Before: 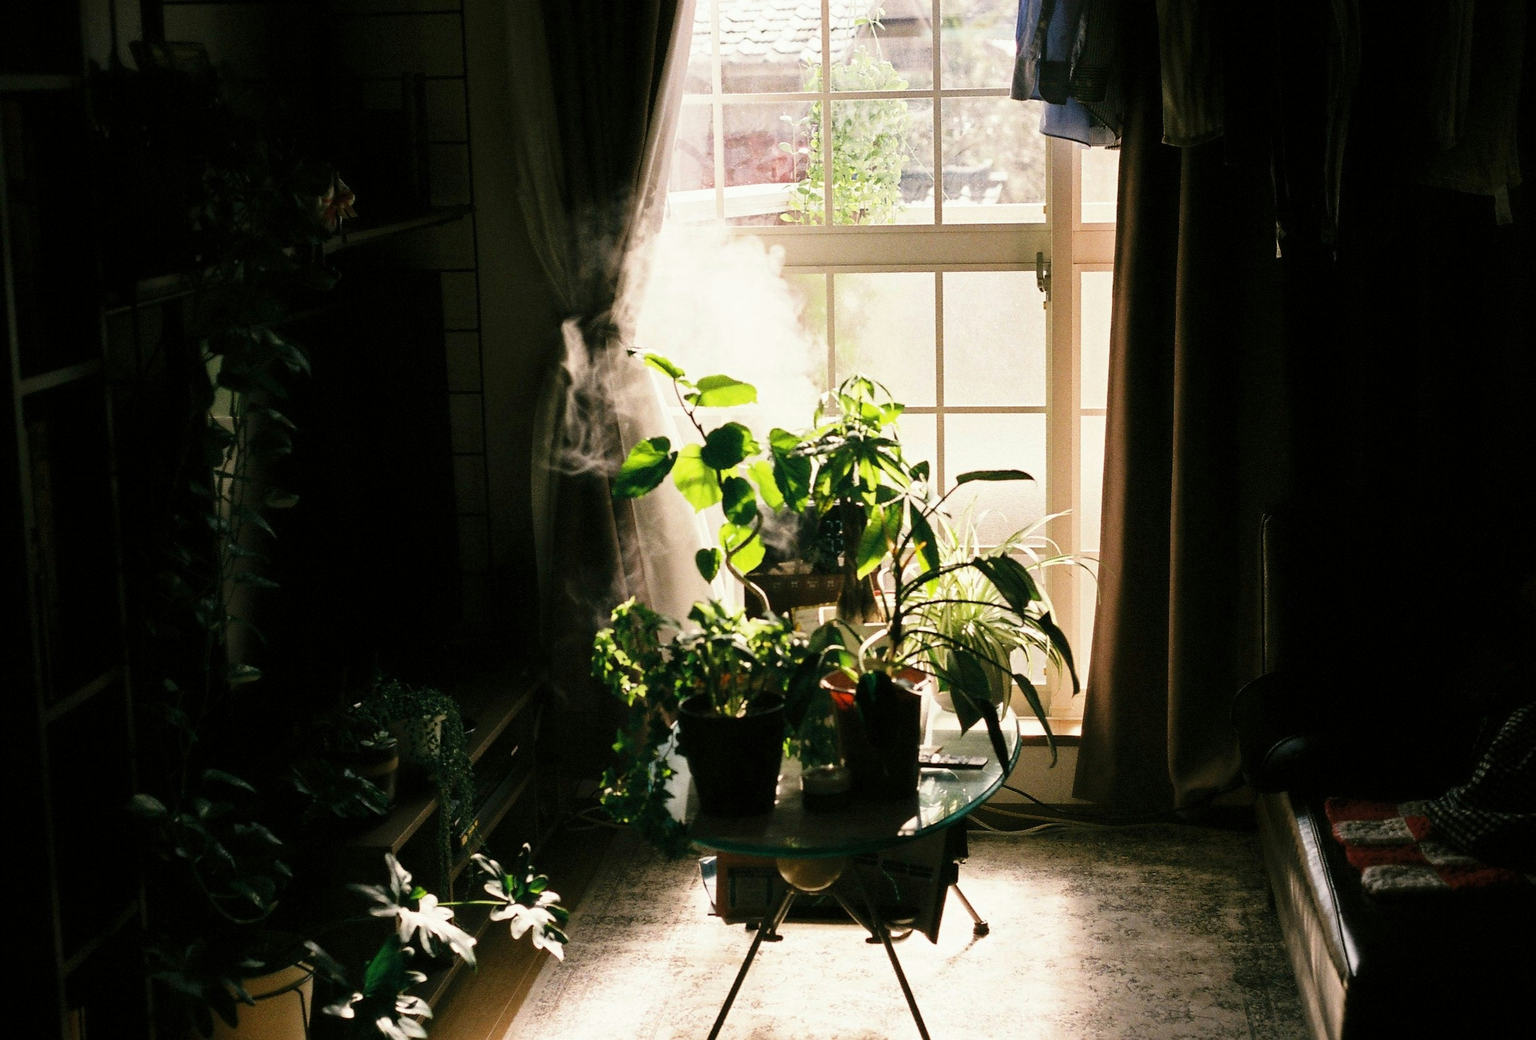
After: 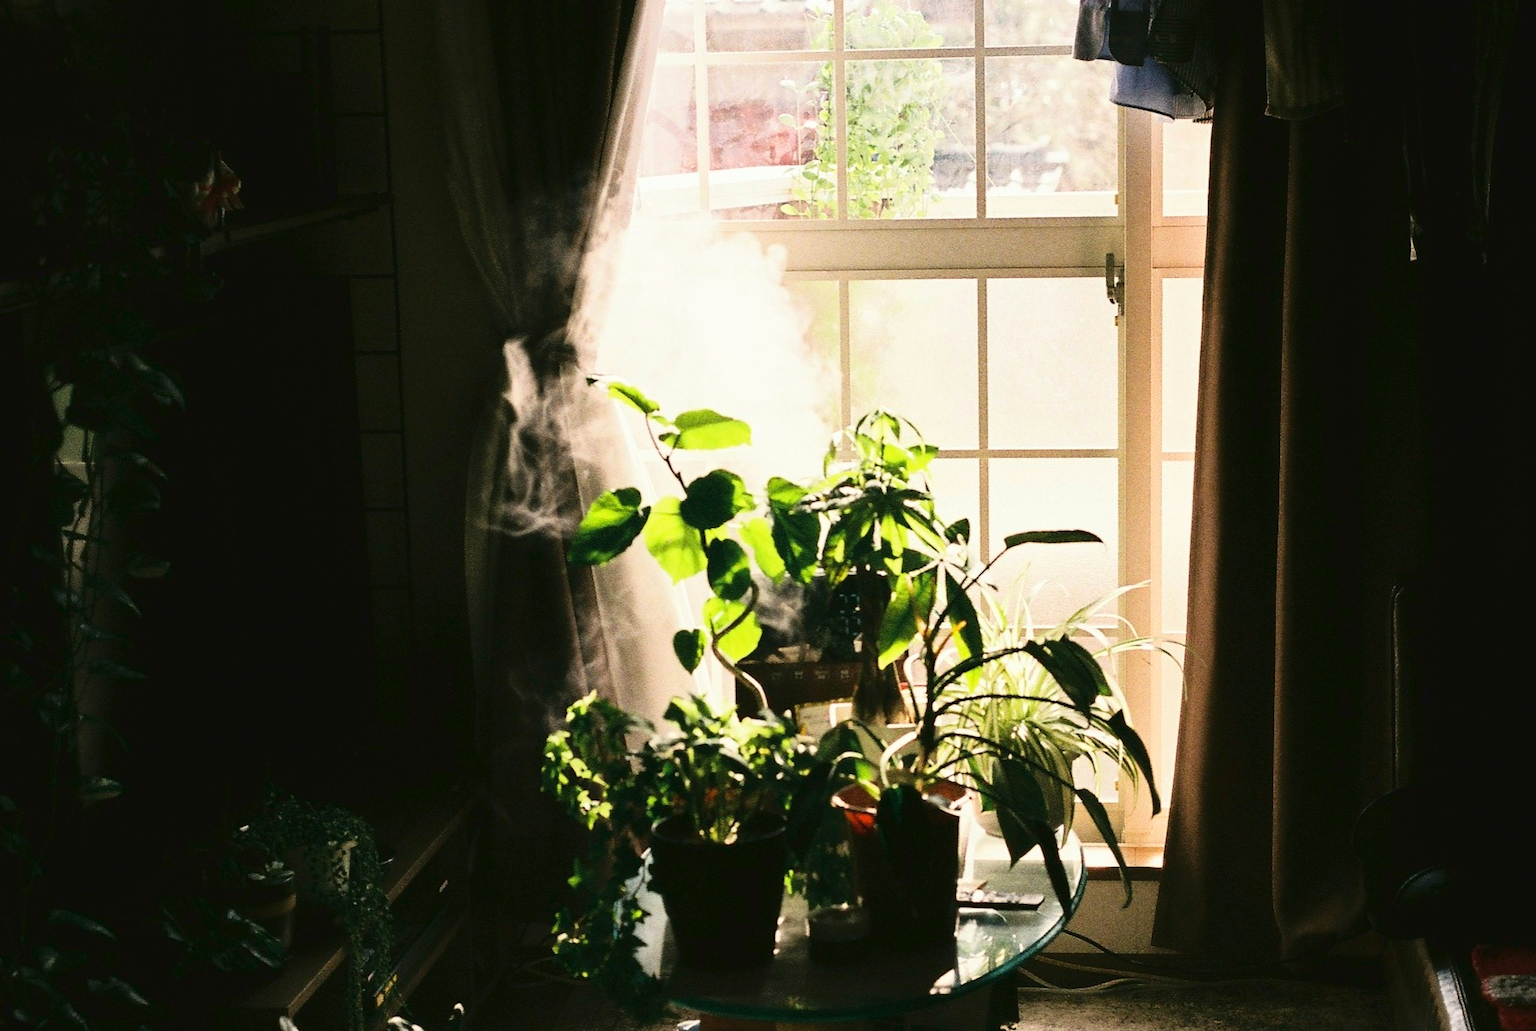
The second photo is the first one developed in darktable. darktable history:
crop and rotate: left 10.77%, top 5.1%, right 10.41%, bottom 16.76%
tone curve: curves: ch0 [(0, 0.032) (0.181, 0.156) (0.751, 0.829) (1, 1)], color space Lab, linked channels, preserve colors none
